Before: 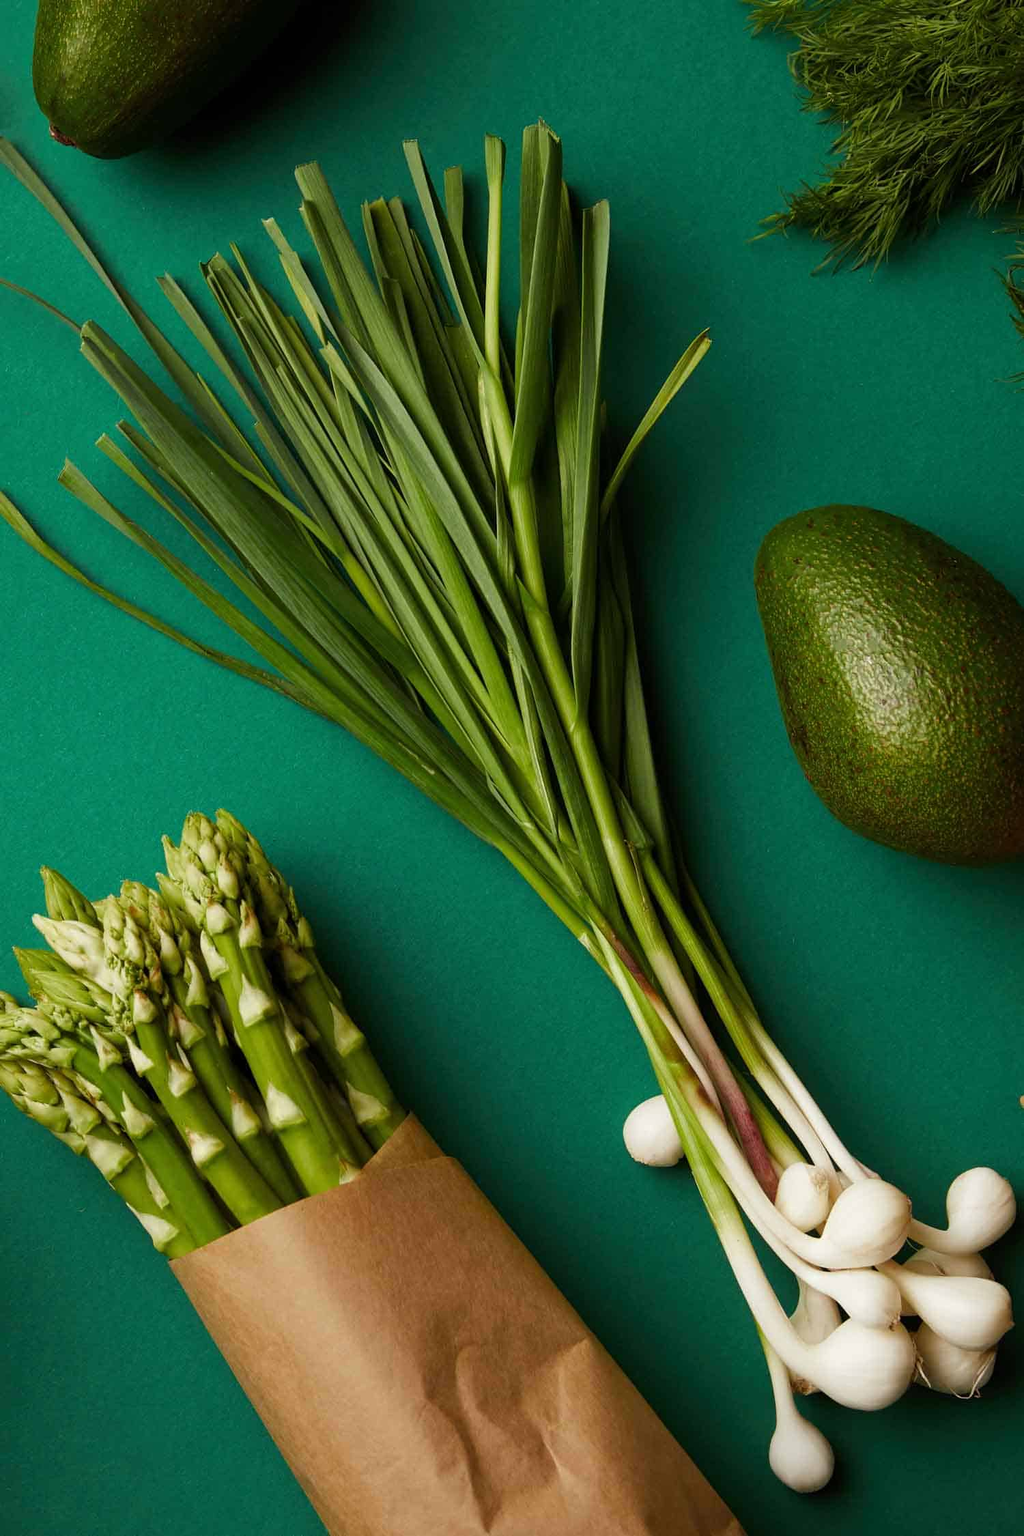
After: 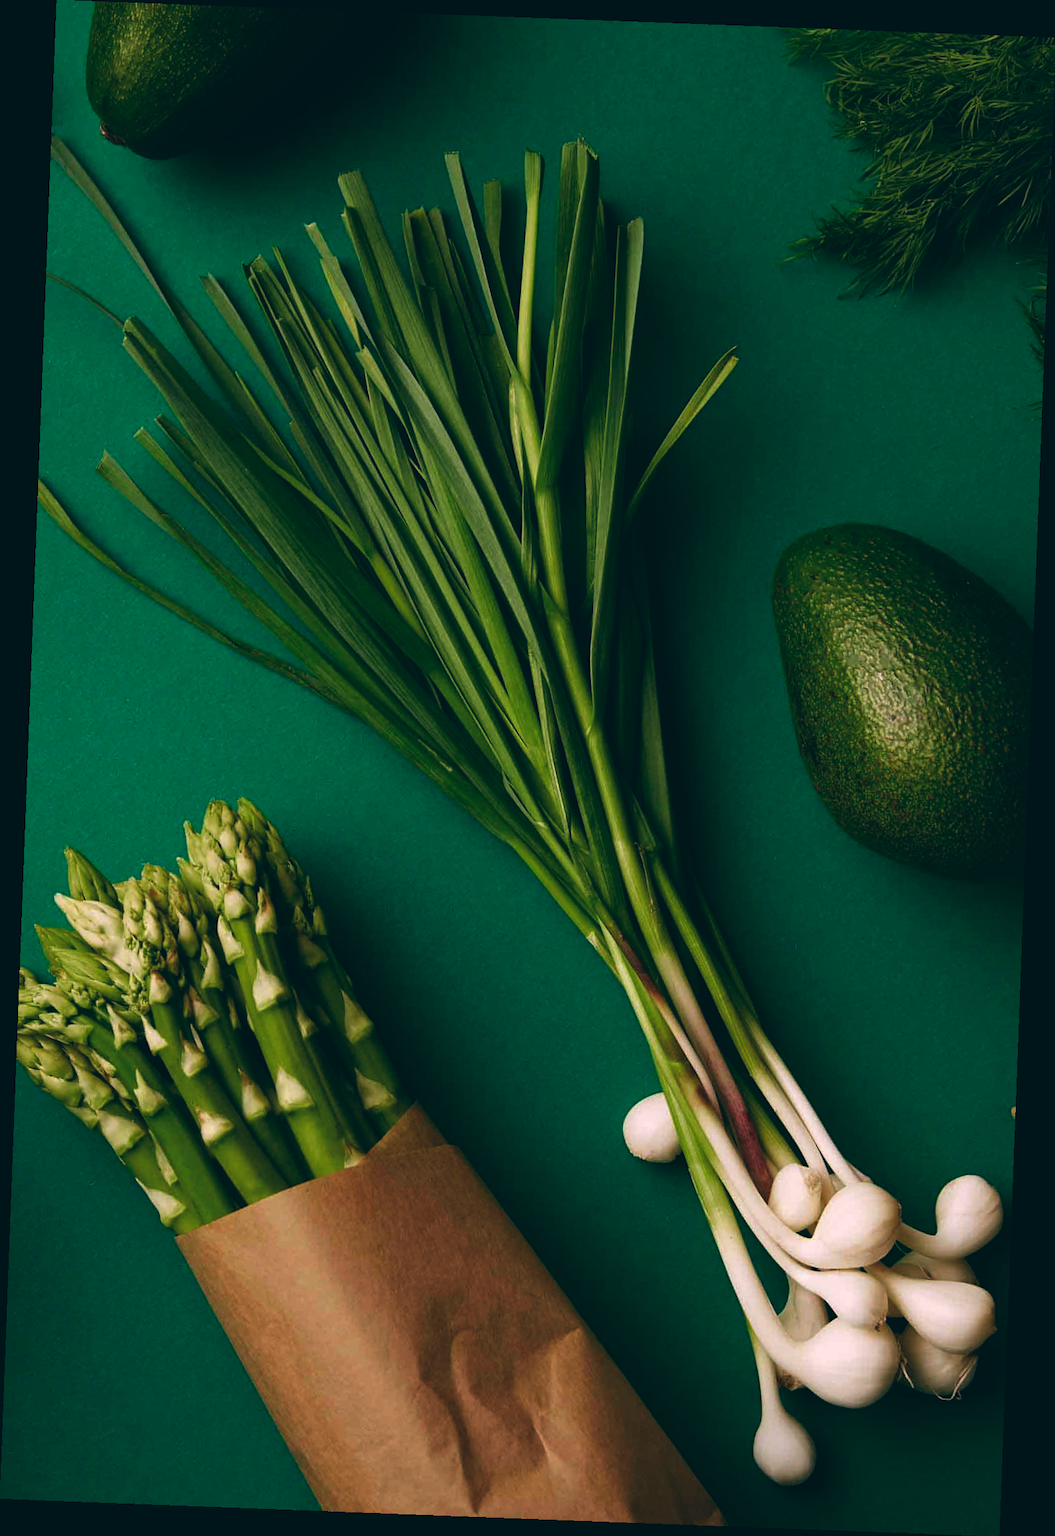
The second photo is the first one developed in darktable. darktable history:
tone curve: color space Lab, linked channels, preserve colors none
levels: mode automatic
color balance: lift [1.016, 0.983, 1, 1.017], gamma [0.78, 1.018, 1.043, 0.957], gain [0.786, 1.063, 0.937, 1.017], input saturation 118.26%, contrast 13.43%, contrast fulcrum 21.62%, output saturation 82.76%
contrast brightness saturation: contrast -0.02, brightness -0.01, saturation 0.03
rotate and perspective: rotation 2.17°, automatic cropping off
